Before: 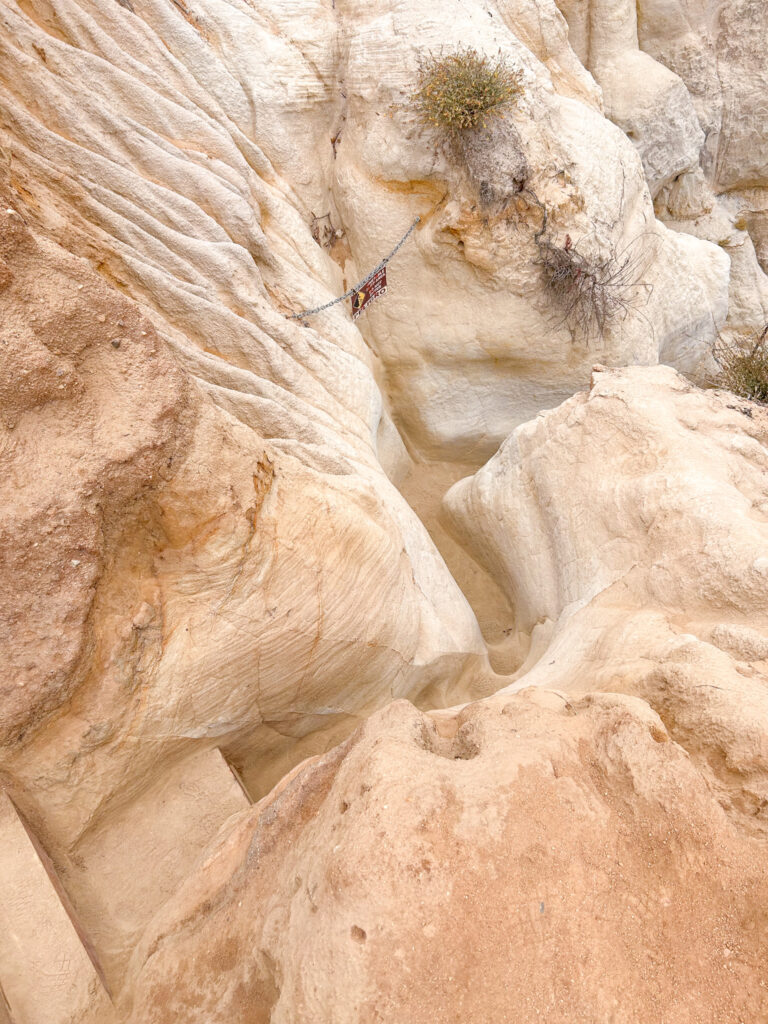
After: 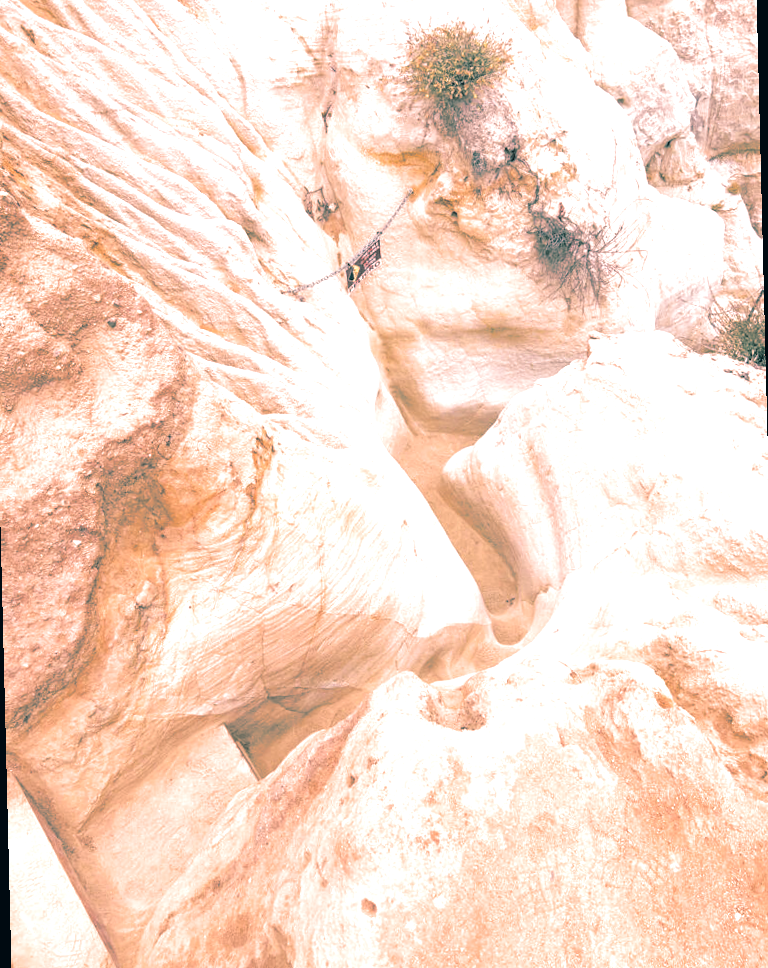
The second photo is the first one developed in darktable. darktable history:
exposure: exposure 0.766 EV, compensate highlight preservation false
rotate and perspective: rotation -1.42°, crop left 0.016, crop right 0.984, crop top 0.035, crop bottom 0.965
color correction: highlights a* 14.46, highlights b* 5.85, shadows a* -5.53, shadows b* -15.24, saturation 0.85
split-toning: shadows › hue 183.6°, shadows › saturation 0.52, highlights › hue 0°, highlights › saturation 0
